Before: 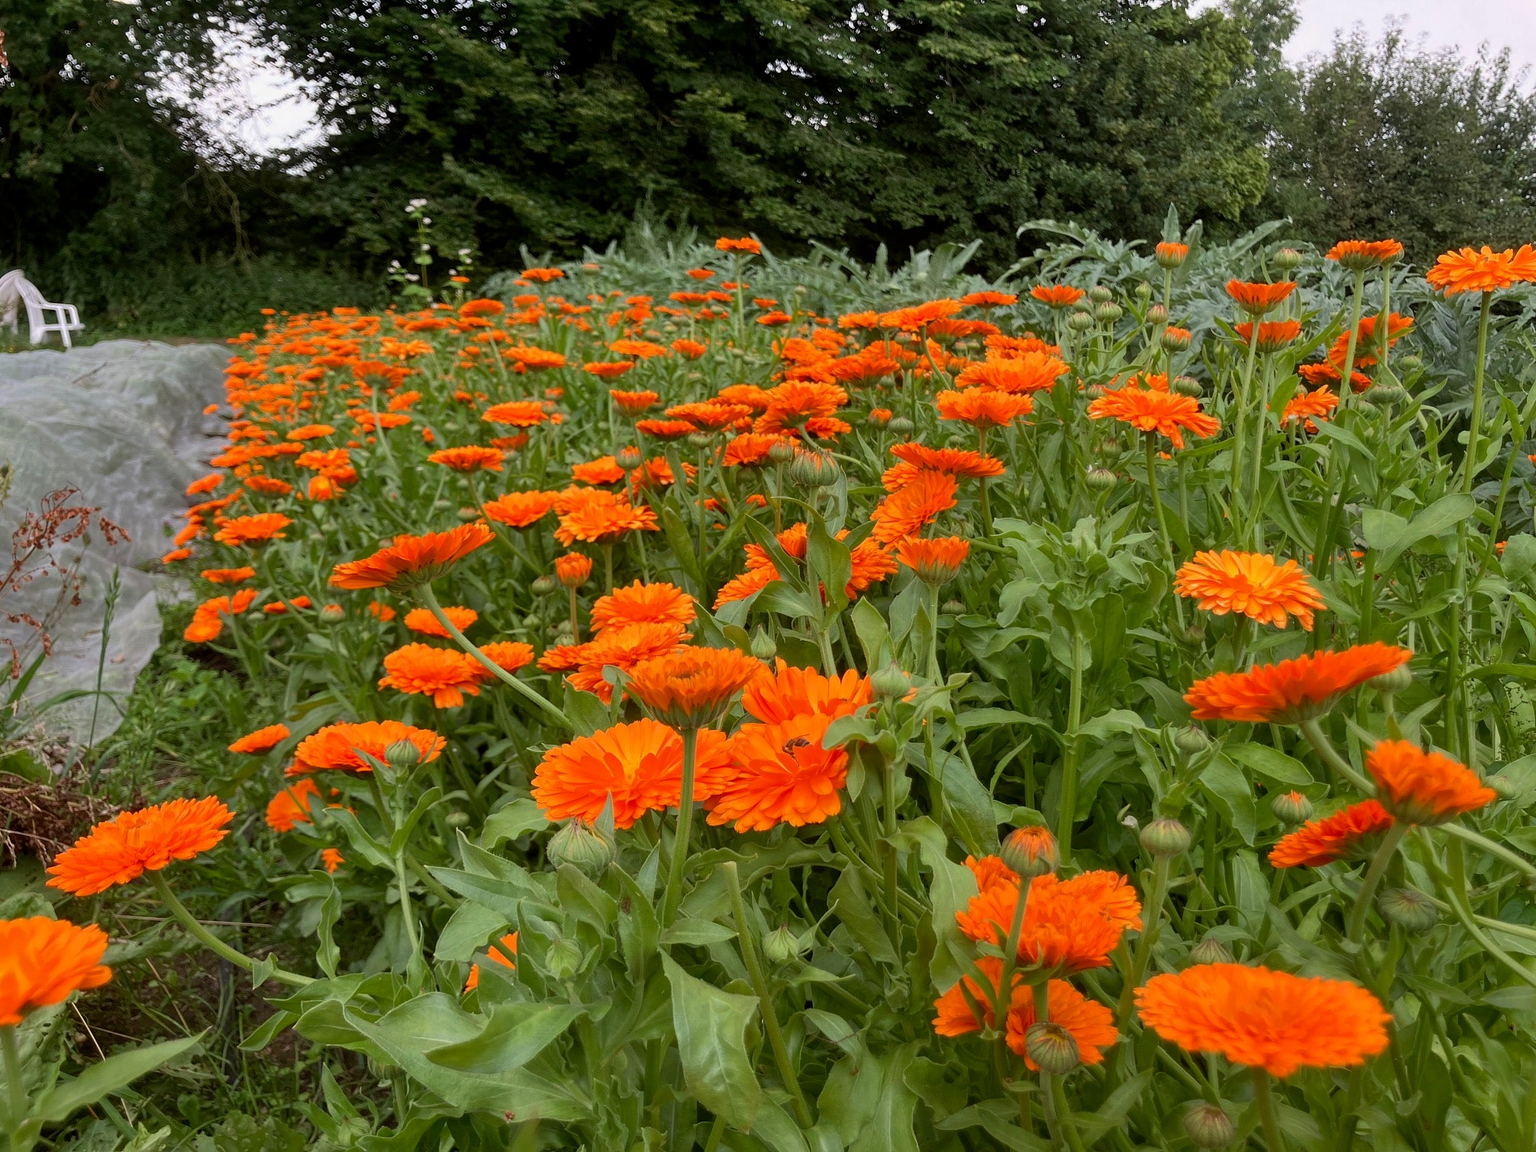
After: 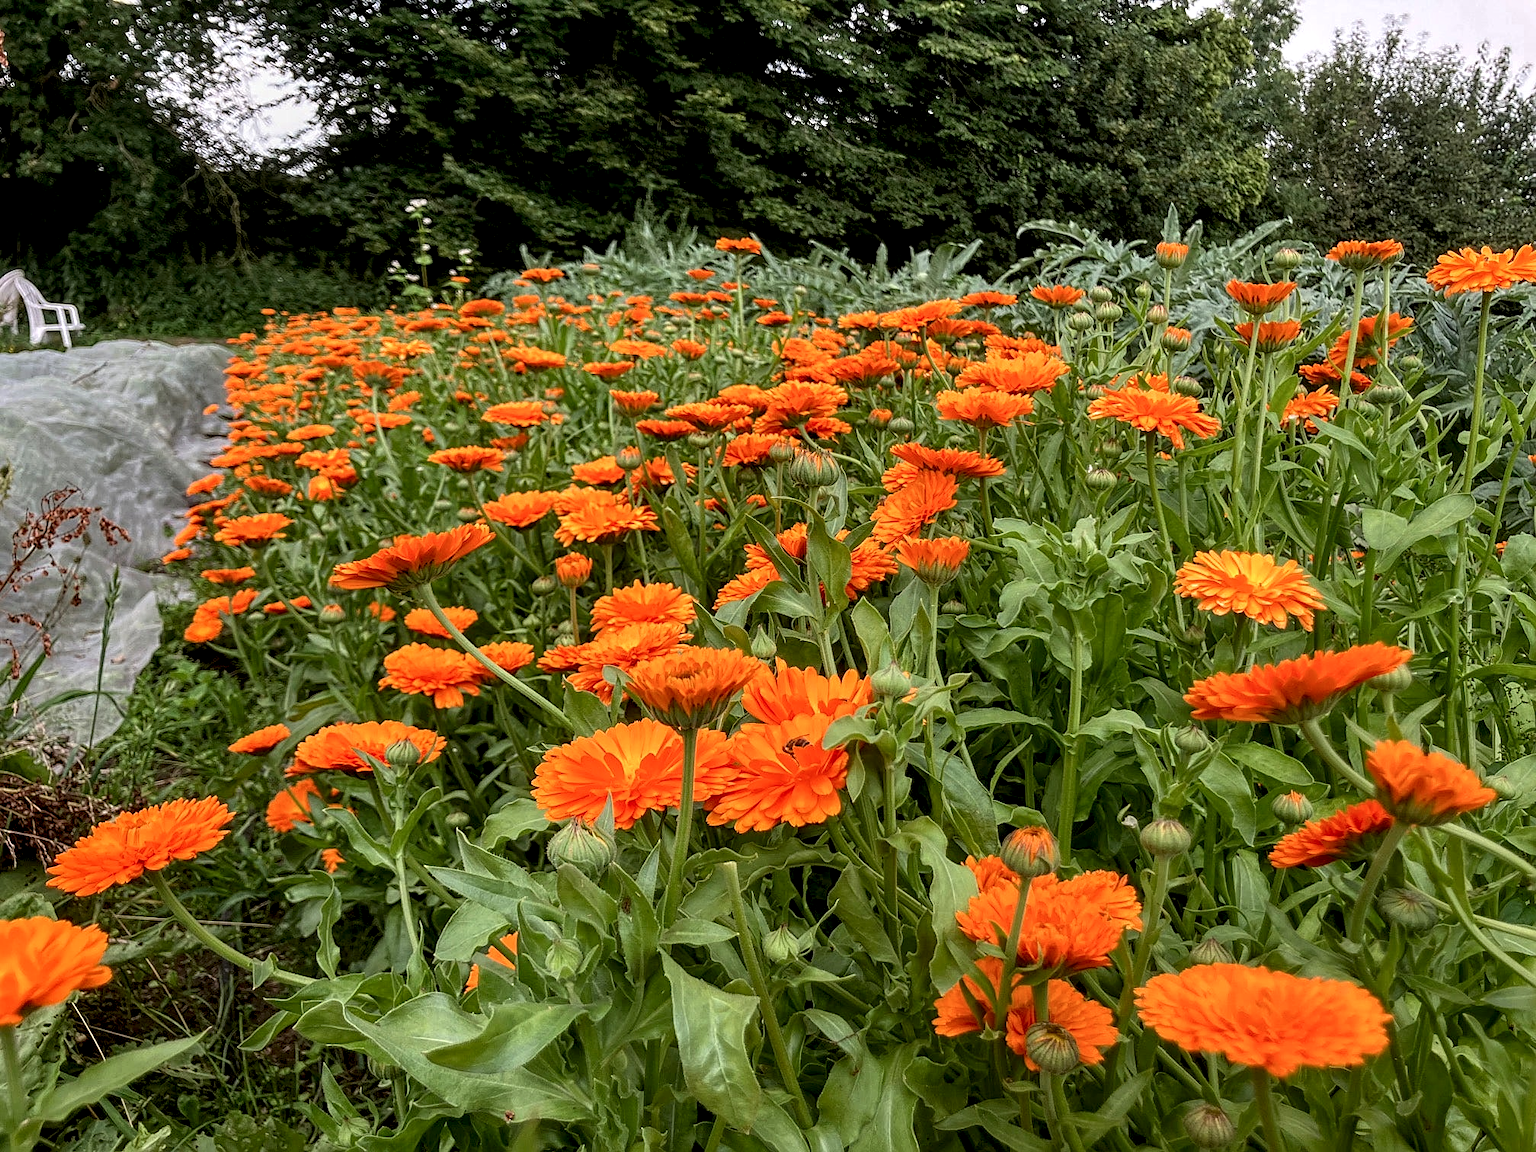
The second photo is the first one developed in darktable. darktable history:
sharpen: on, module defaults
local contrast: detail 161%
